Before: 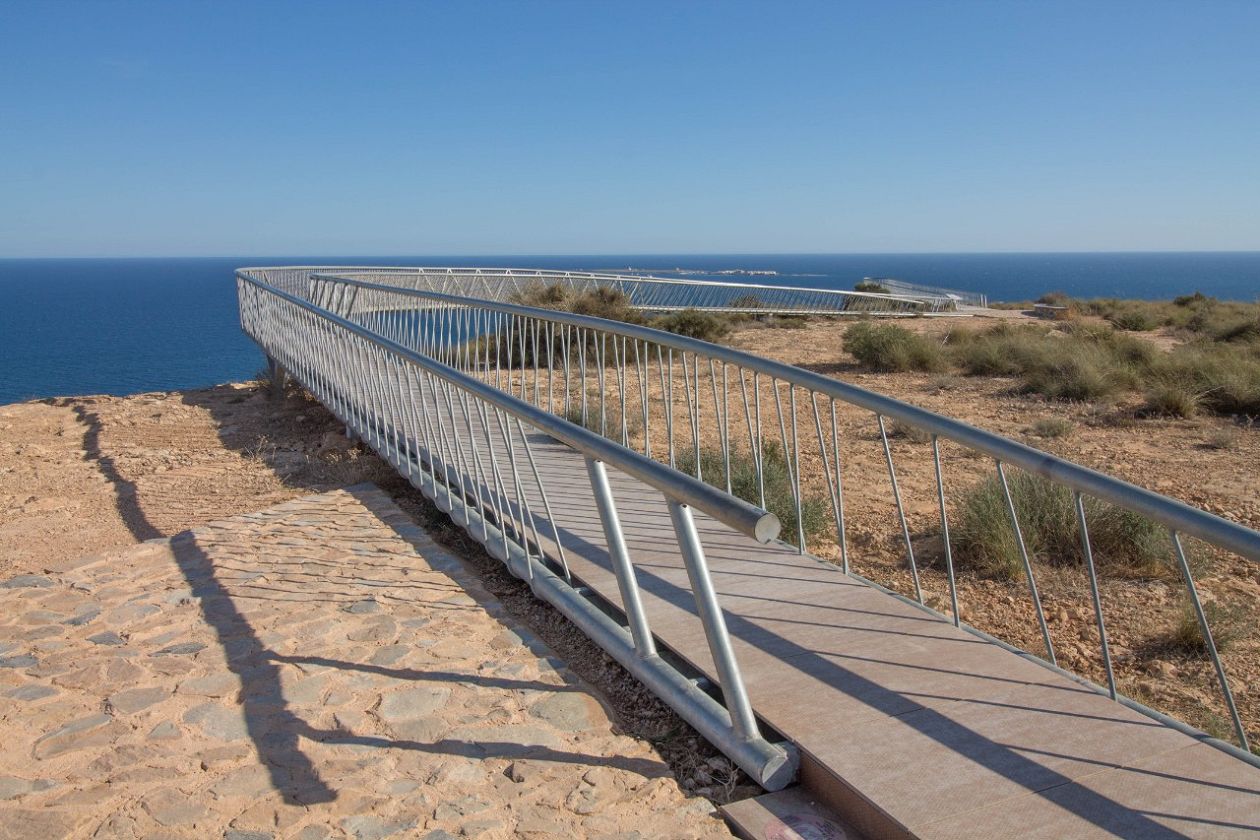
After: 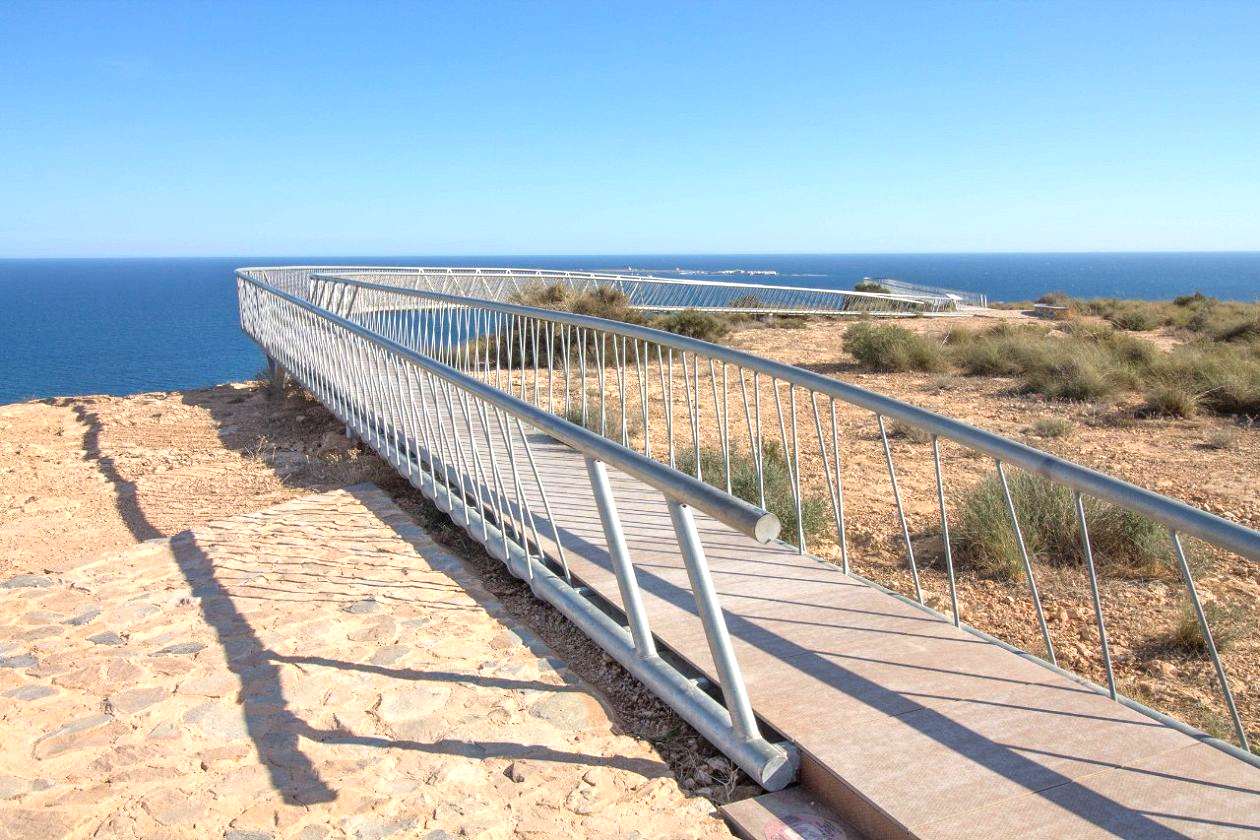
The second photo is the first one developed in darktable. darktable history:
exposure: black level correction 0.001, exposure 0.965 EV, compensate highlight preservation false
